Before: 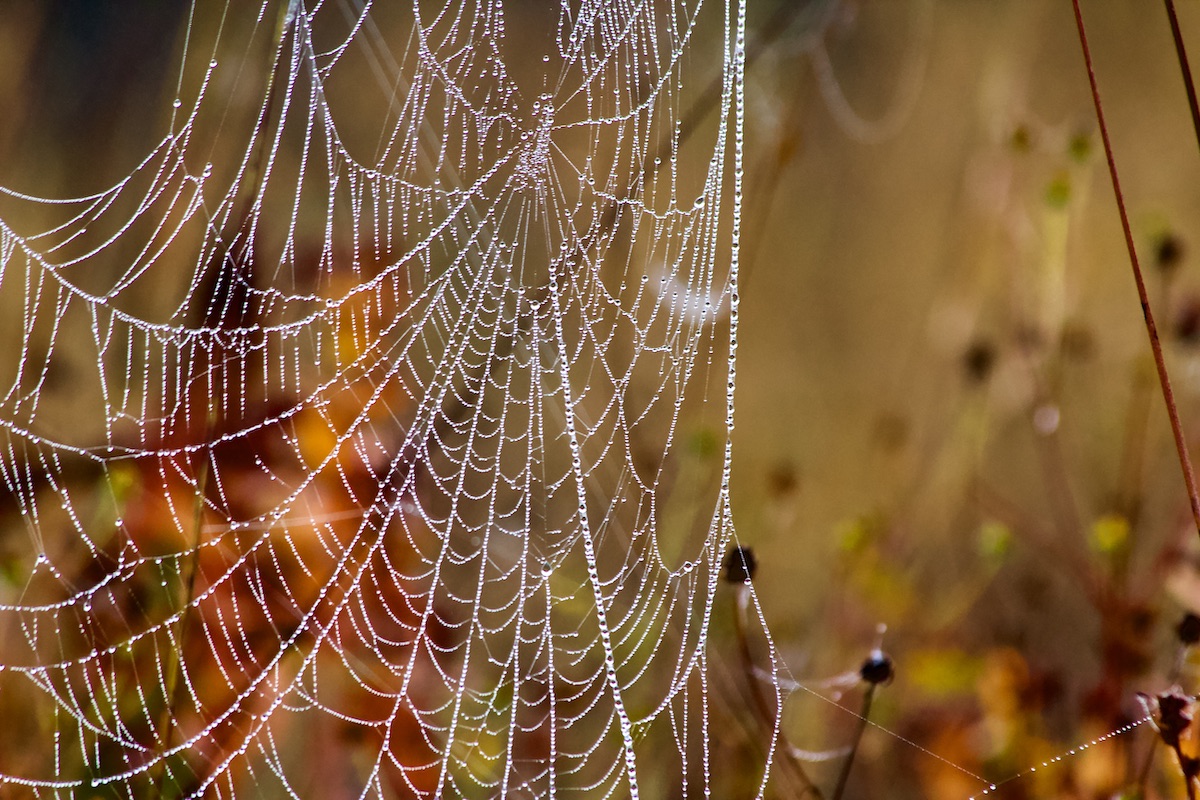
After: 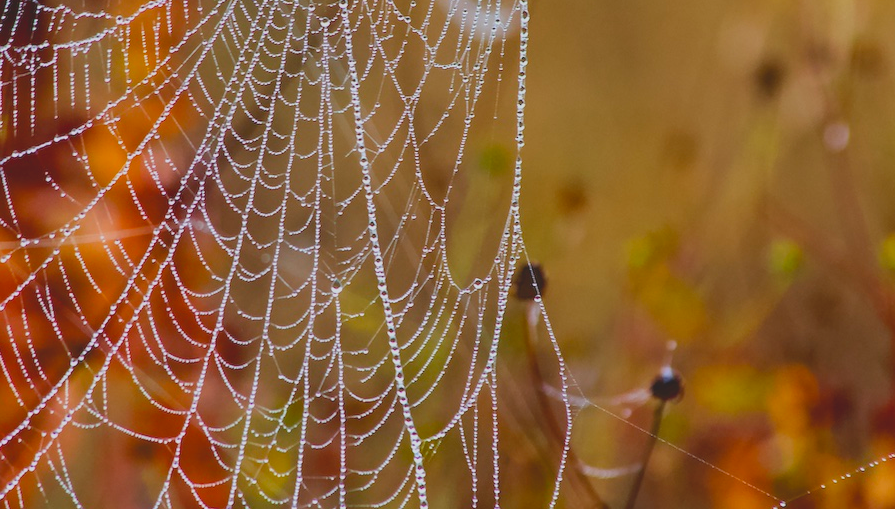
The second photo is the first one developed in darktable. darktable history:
color calibration: illuminant same as pipeline (D50), adaptation XYZ, x 0.346, y 0.358, temperature 5023.47 K
contrast brightness saturation: contrast -0.287
color correction: highlights a* -2.81, highlights b* -2.57, shadows a* 2.13, shadows b* 2.8
crop and rotate: left 17.509%, top 35.438%, right 7.854%, bottom 0.933%
